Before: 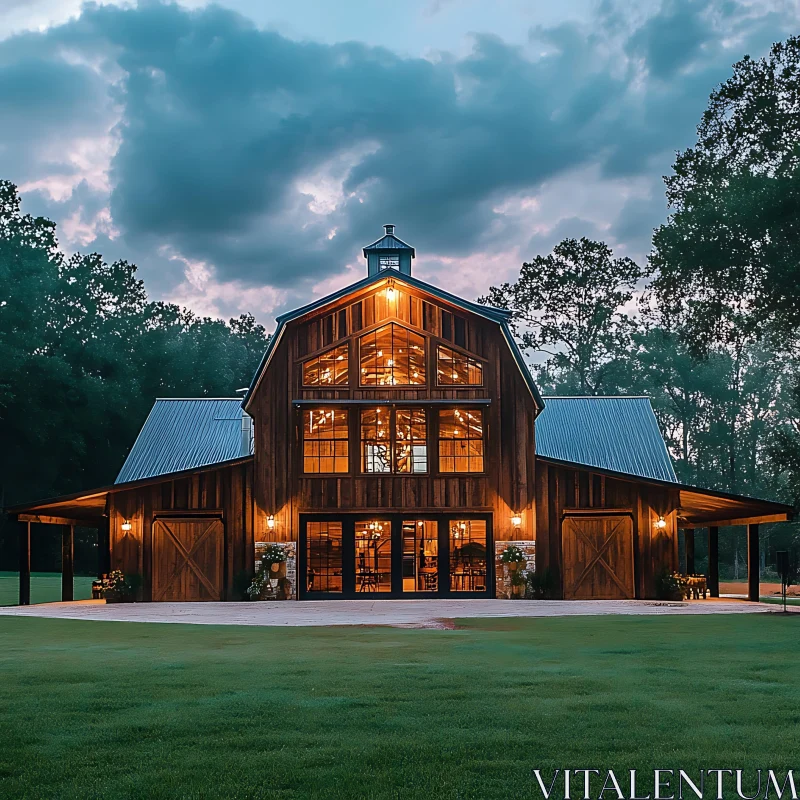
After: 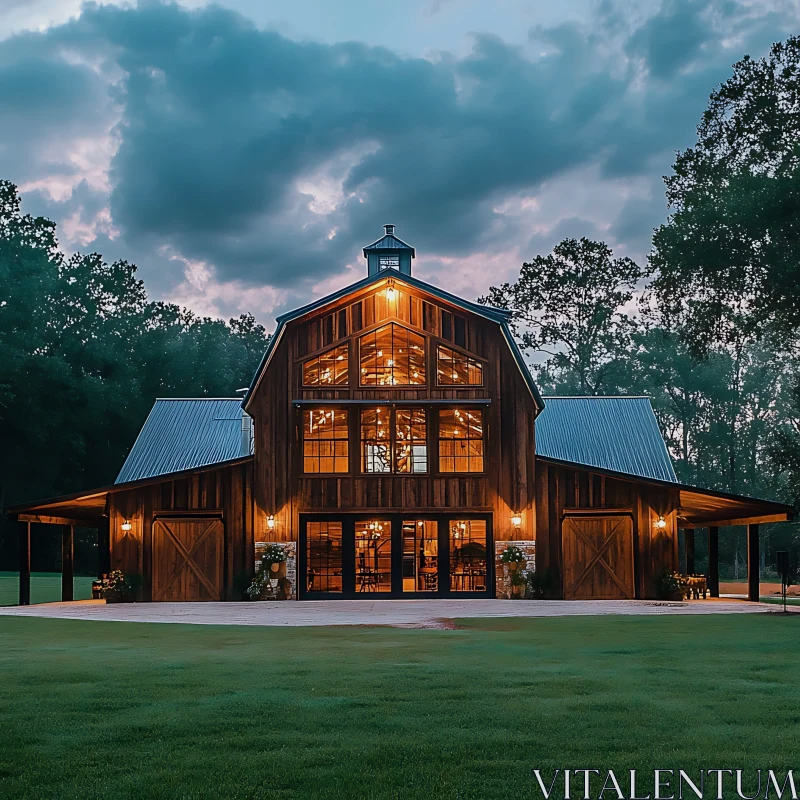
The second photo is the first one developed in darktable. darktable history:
exposure: exposure -0.241 EV, compensate exposure bias true, compensate highlight preservation false
